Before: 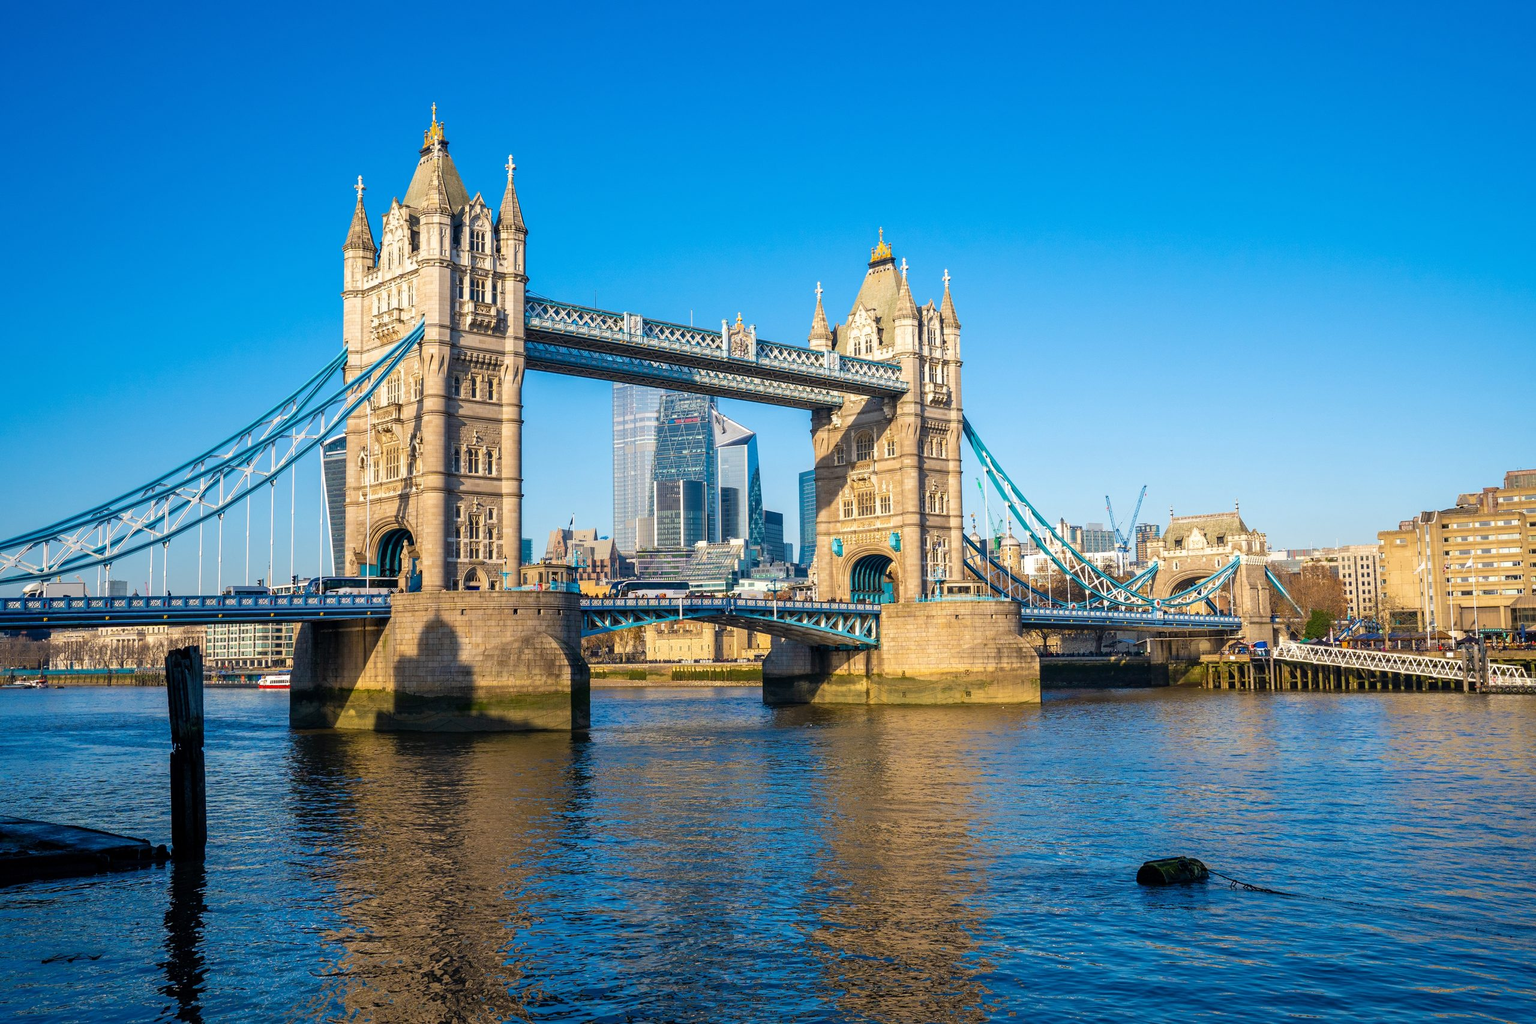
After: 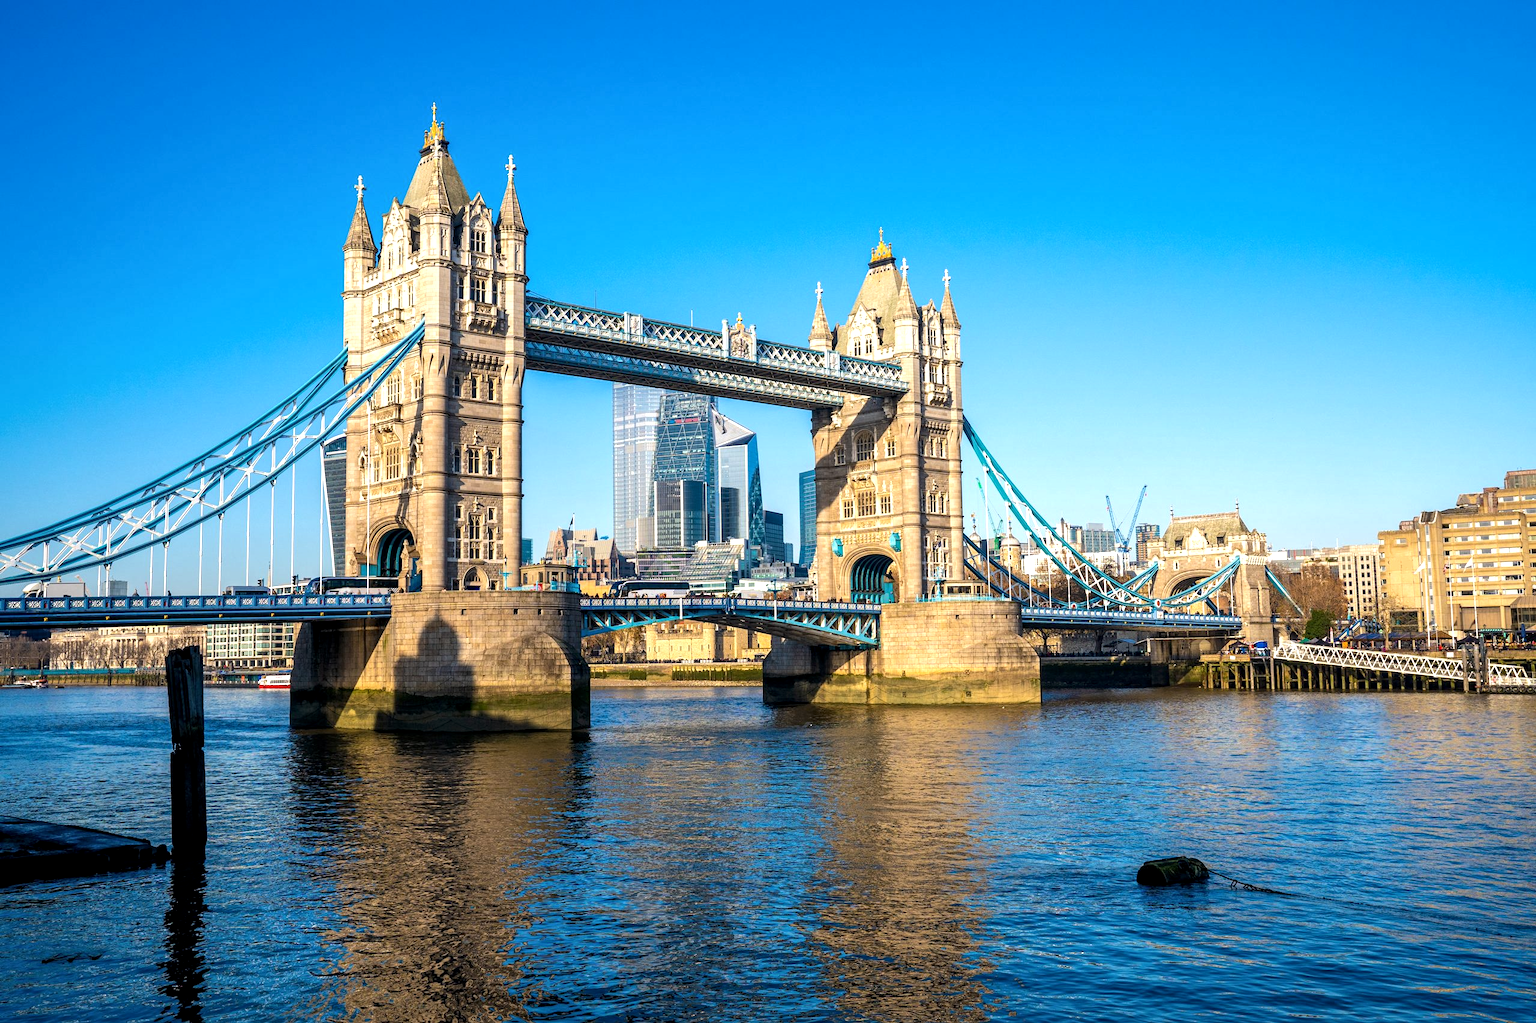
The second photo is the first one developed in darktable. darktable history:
tone equalizer: -8 EV -0.417 EV, -7 EV -0.389 EV, -6 EV -0.333 EV, -5 EV -0.222 EV, -3 EV 0.222 EV, -2 EV 0.333 EV, -1 EV 0.389 EV, +0 EV 0.417 EV, edges refinement/feathering 500, mask exposure compensation -1.57 EV, preserve details no
local contrast: highlights 100%, shadows 100%, detail 131%, midtone range 0.2
